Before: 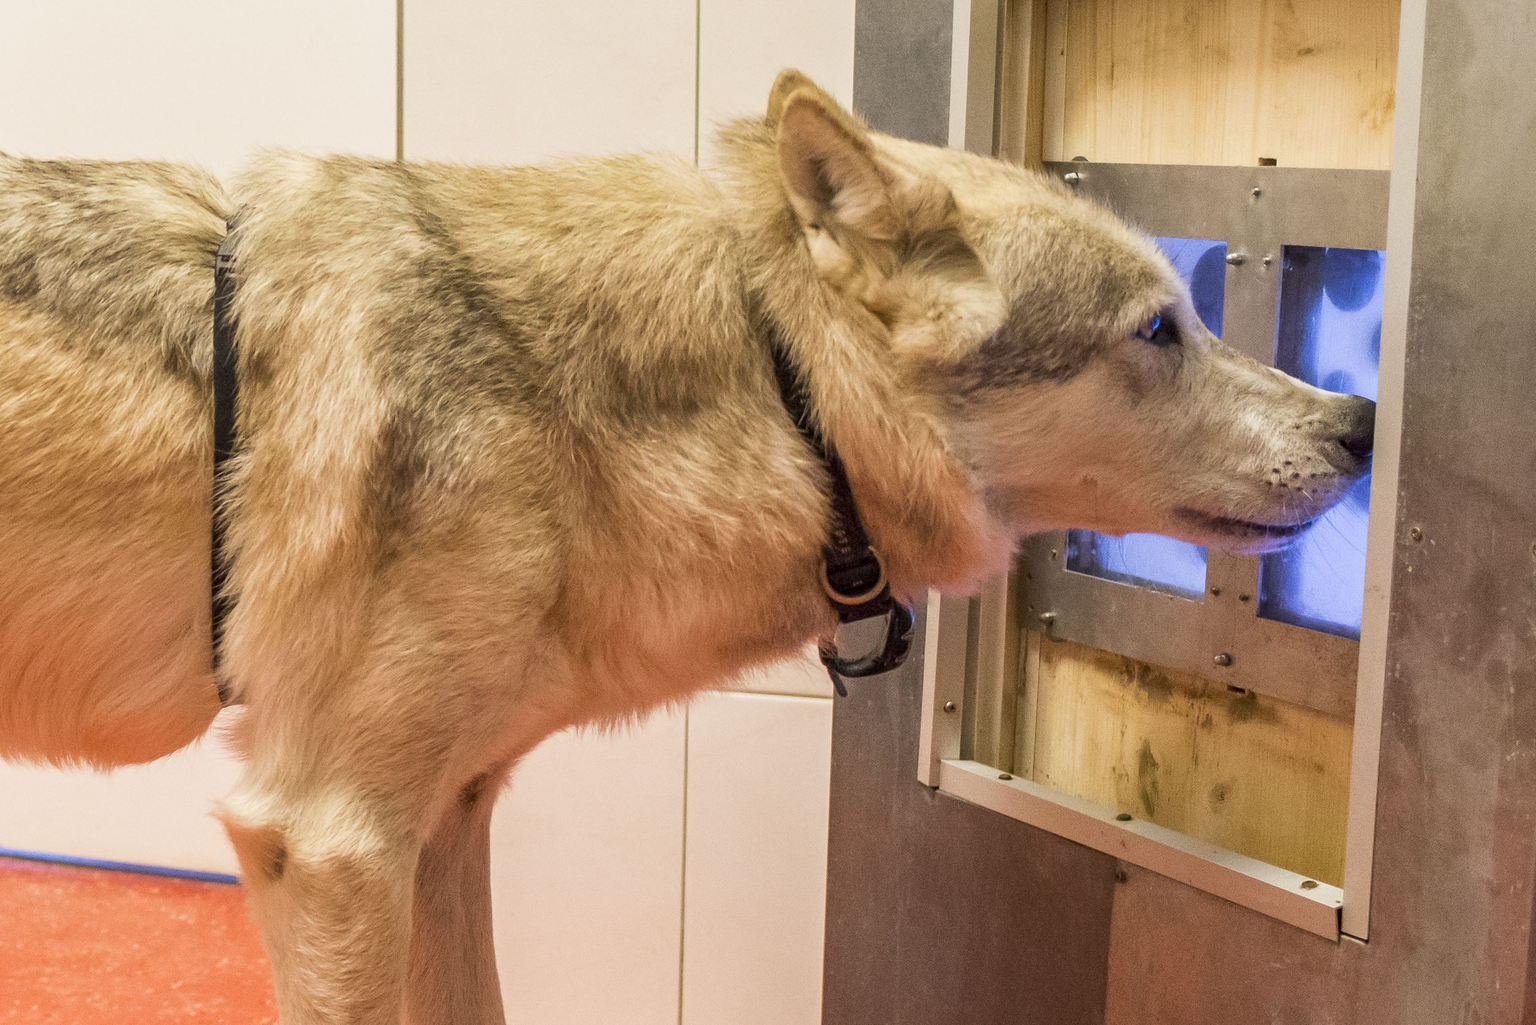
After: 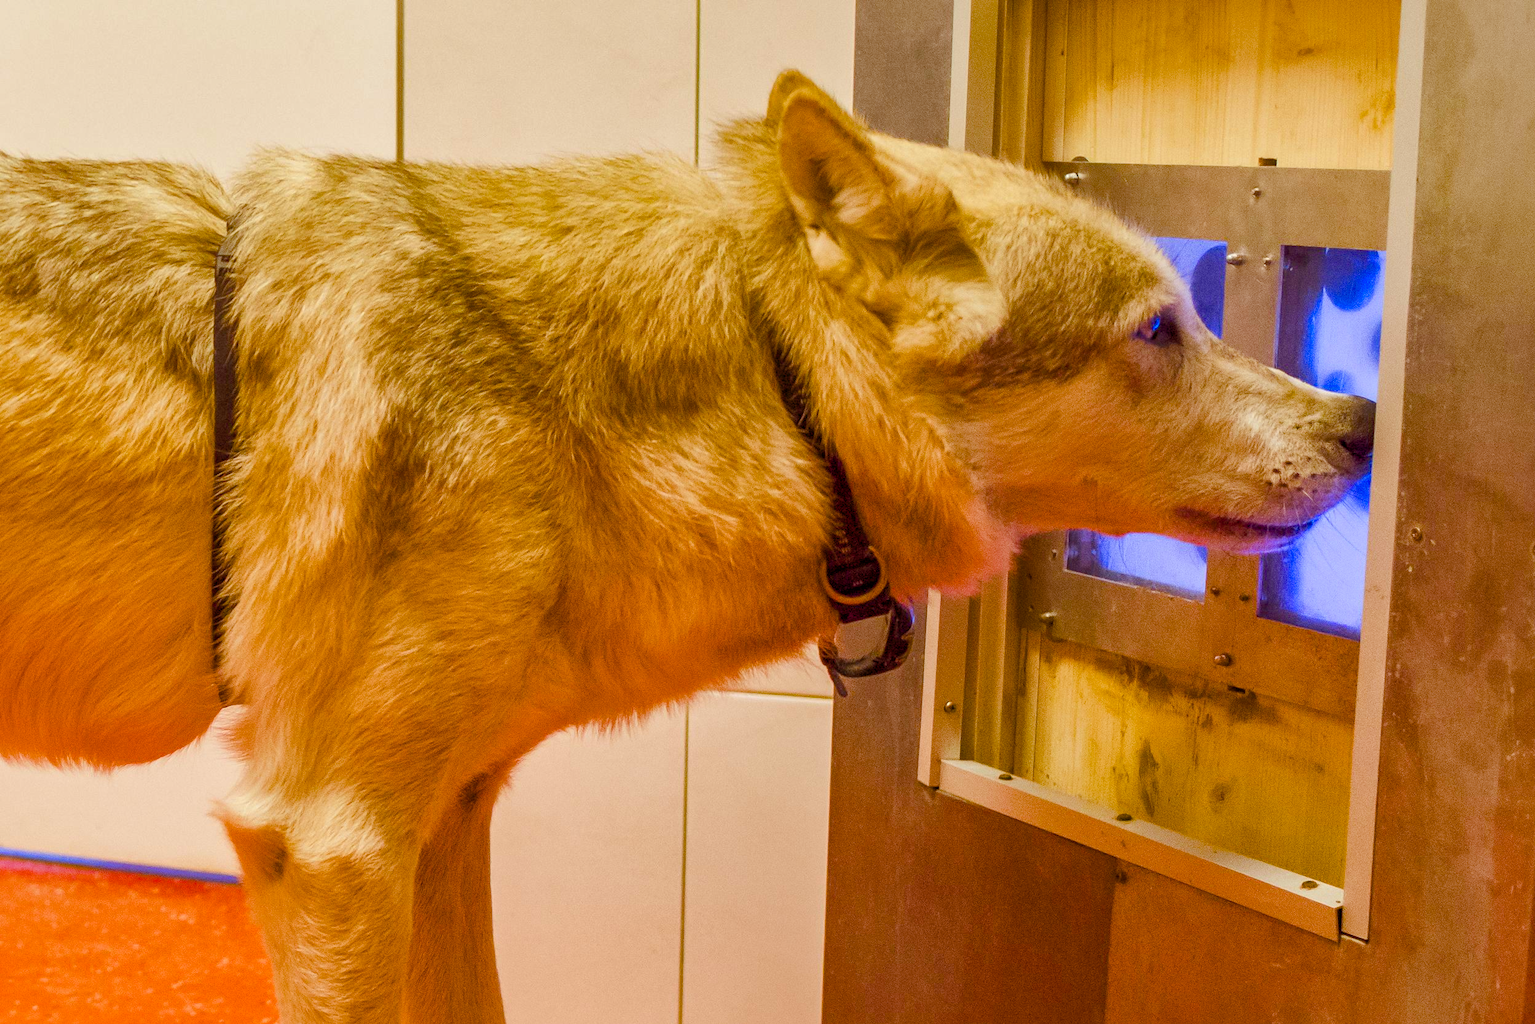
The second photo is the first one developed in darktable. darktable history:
shadows and highlights: on, module defaults
color balance rgb: power › chroma 1.536%, power › hue 27.96°, global offset › hue 168.51°, linear chroma grading › global chroma 15.094%, perceptual saturation grading › global saturation 55.783%, perceptual saturation grading › highlights -50.267%, perceptual saturation grading › mid-tones 39.712%, perceptual saturation grading › shadows 30.977%, global vibrance 19.331%
